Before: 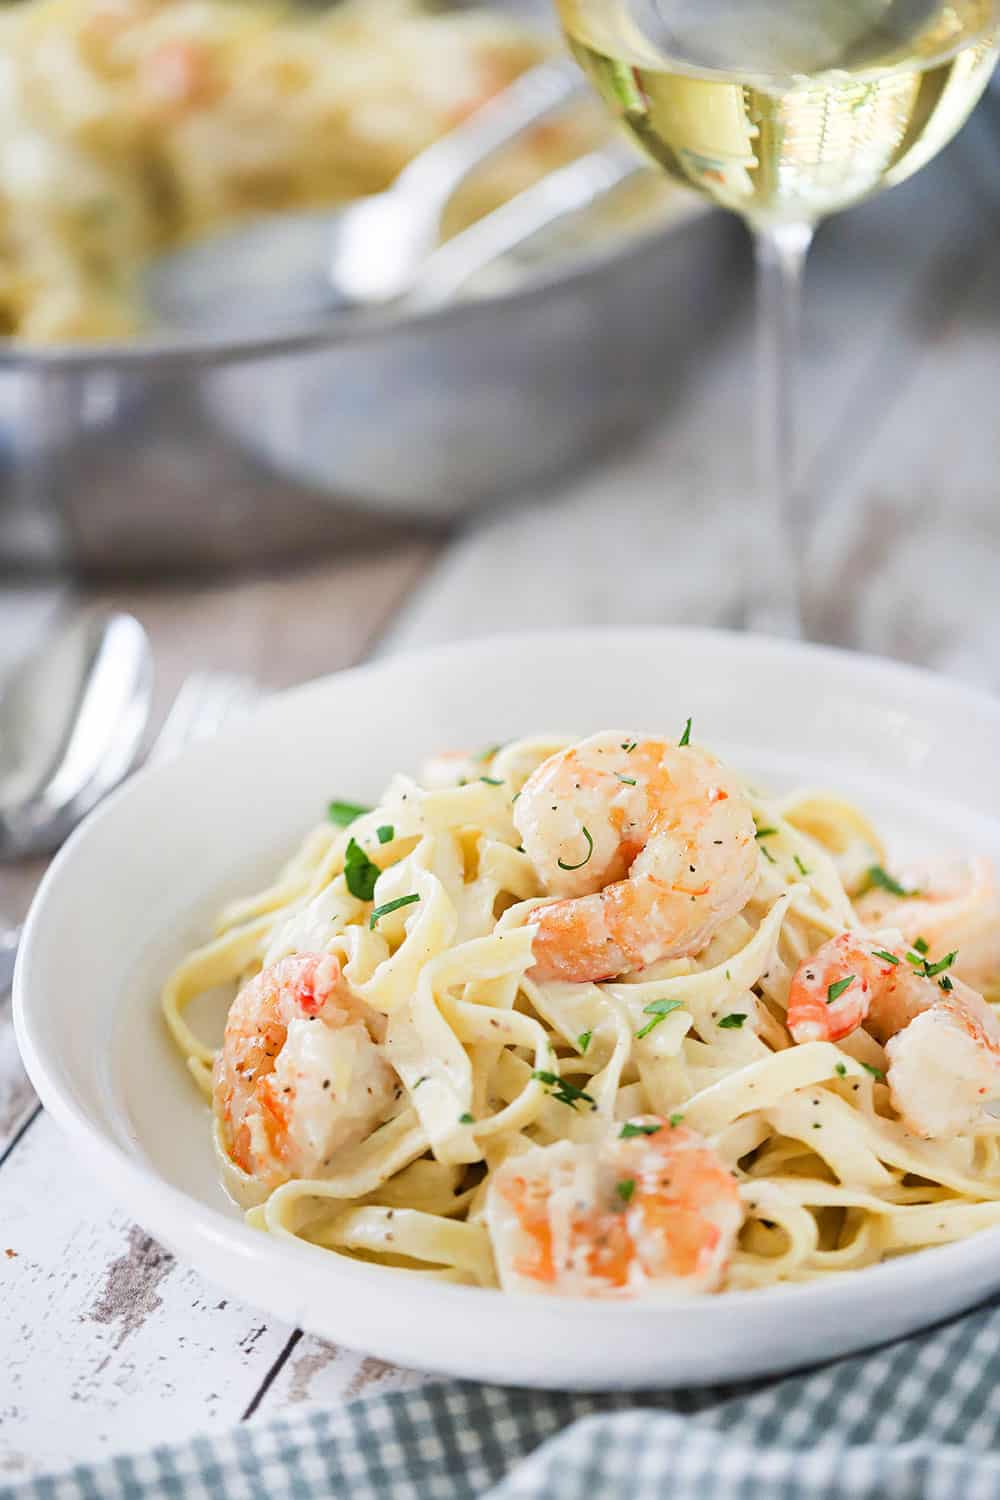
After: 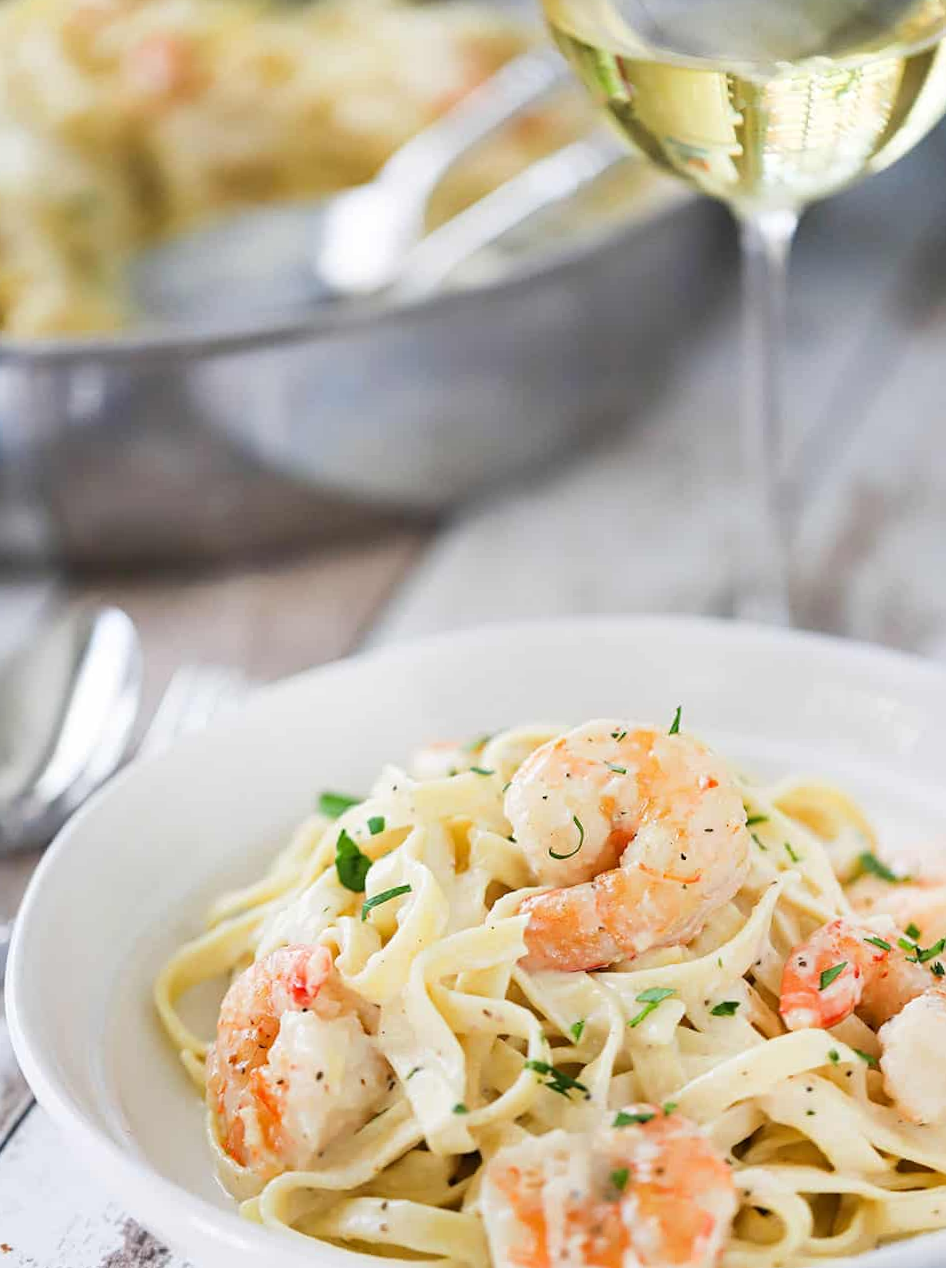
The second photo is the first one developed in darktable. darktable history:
crop and rotate: angle 0.553°, left 0.382%, right 3.575%, bottom 14.203%
